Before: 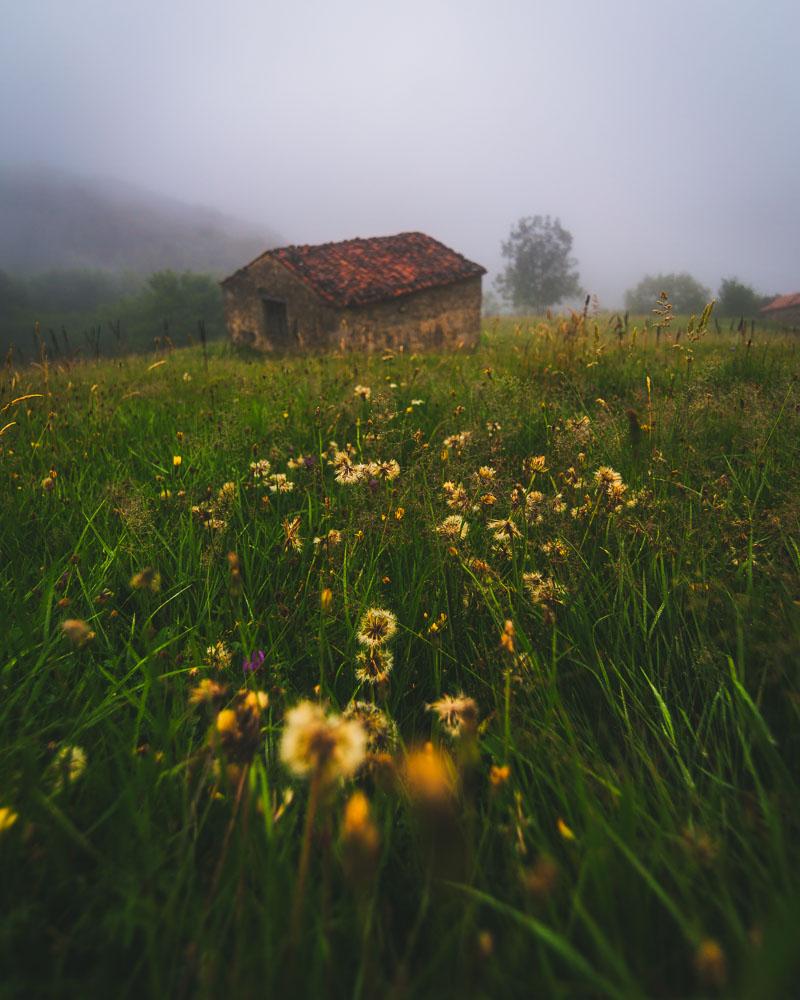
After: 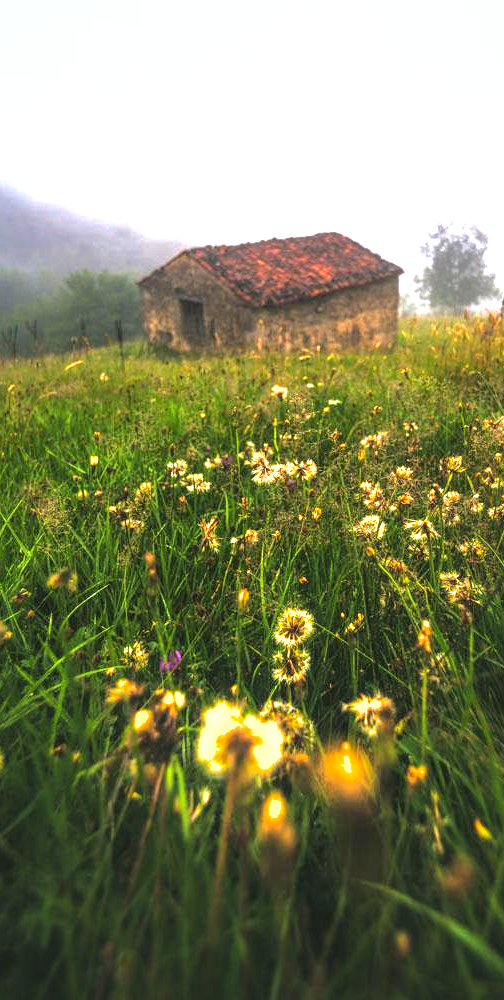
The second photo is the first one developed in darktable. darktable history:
local contrast: detail 130%
tone equalizer: -8 EV -0.761 EV, -7 EV -0.739 EV, -6 EV -0.572 EV, -5 EV -0.408 EV, -3 EV 0.391 EV, -2 EV 0.6 EV, -1 EV 0.681 EV, +0 EV 0.766 EV, mask exposure compensation -0.491 EV
crop: left 10.449%, right 26.476%
shadows and highlights: shadows 30.09
exposure: black level correction 0.001, exposure 1 EV, compensate highlight preservation false
